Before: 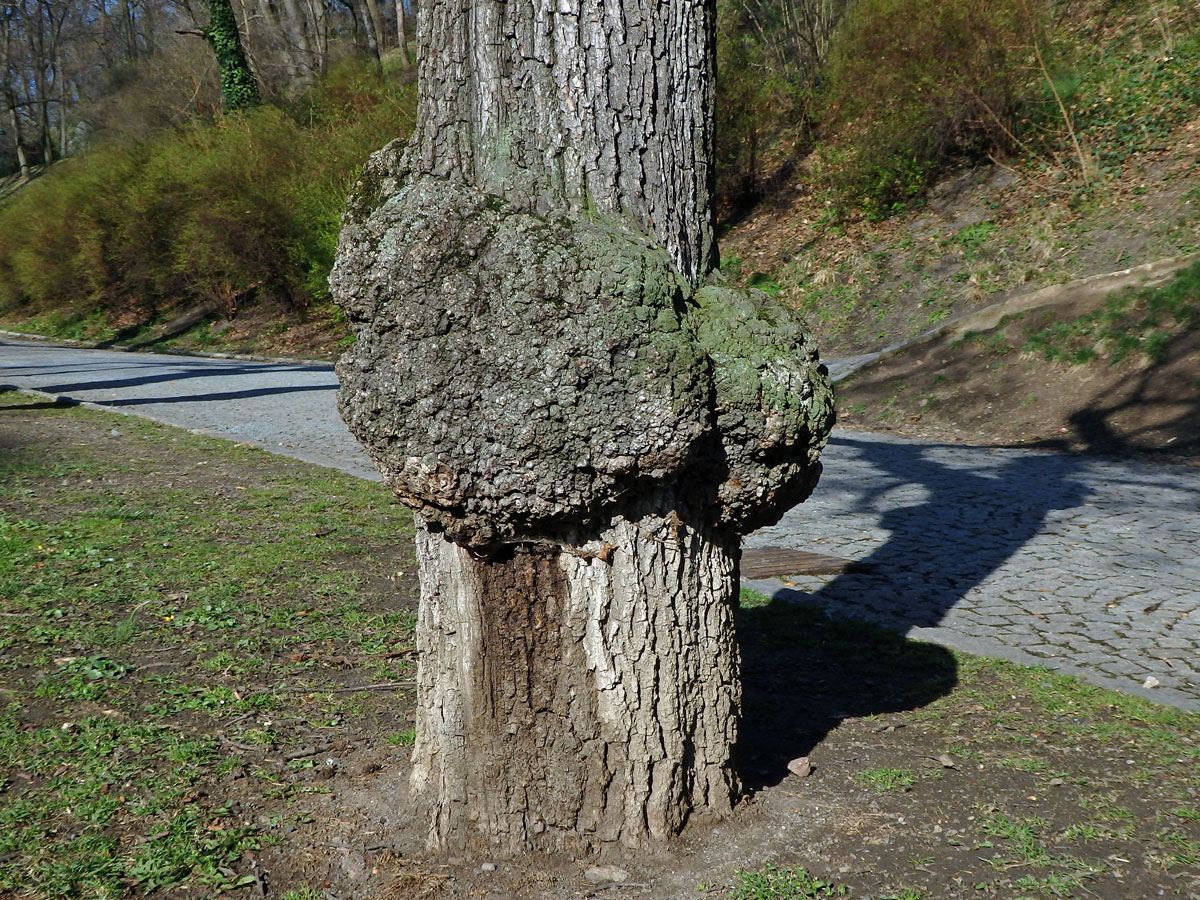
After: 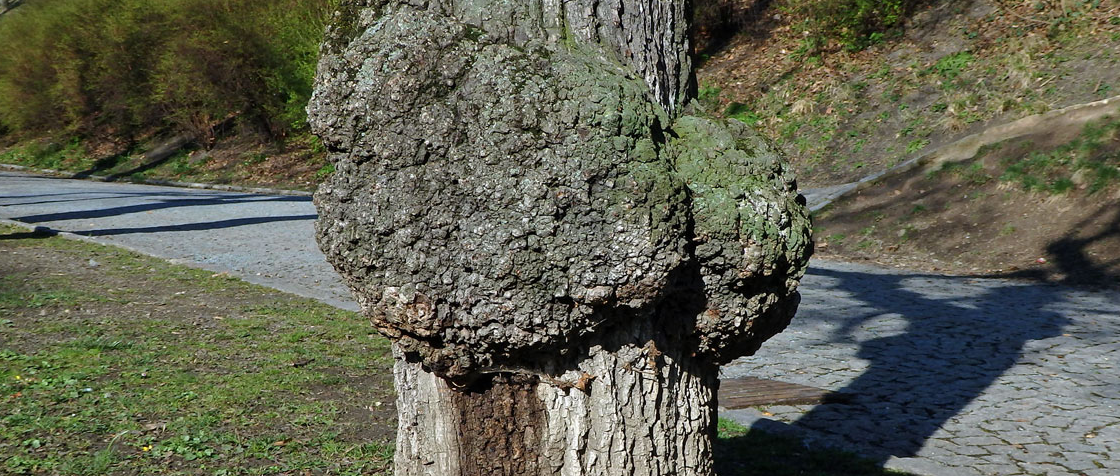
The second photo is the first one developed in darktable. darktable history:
crop: left 1.84%, top 18.933%, right 4.793%, bottom 28.167%
